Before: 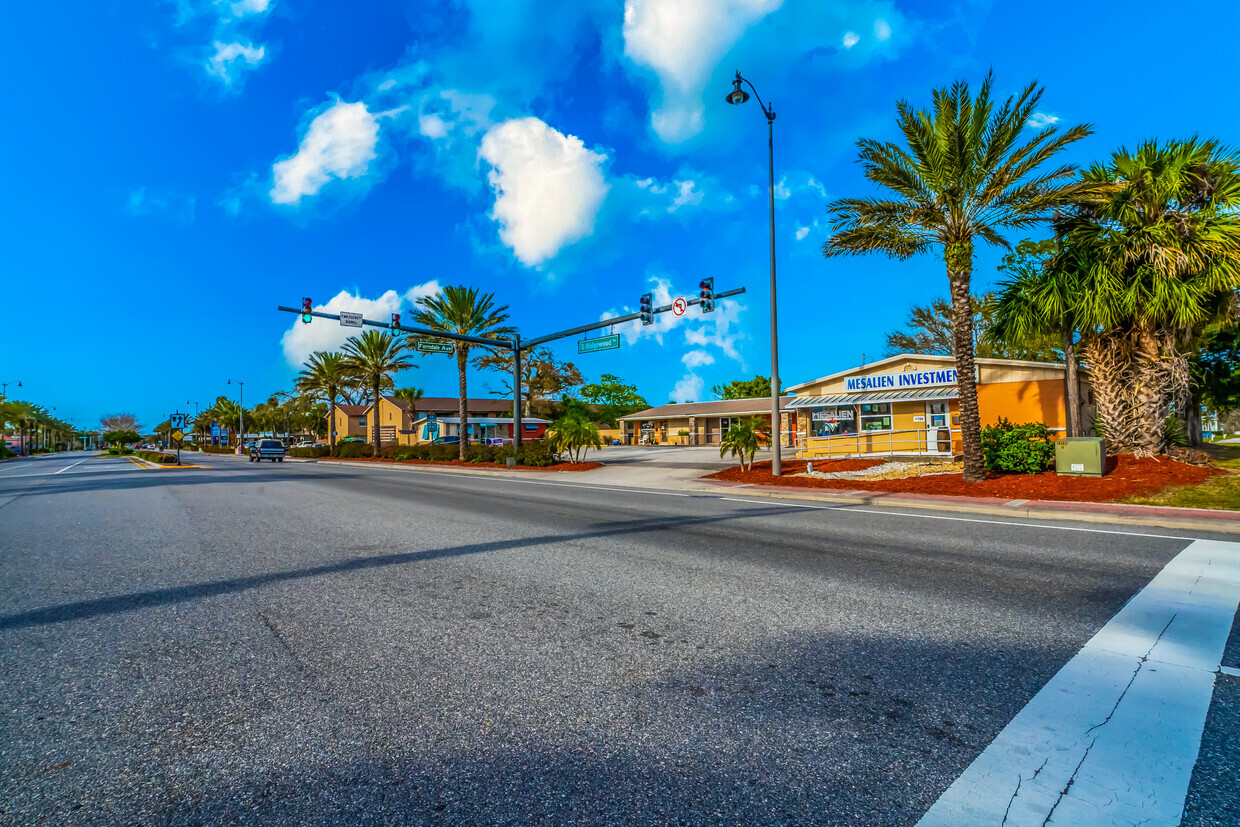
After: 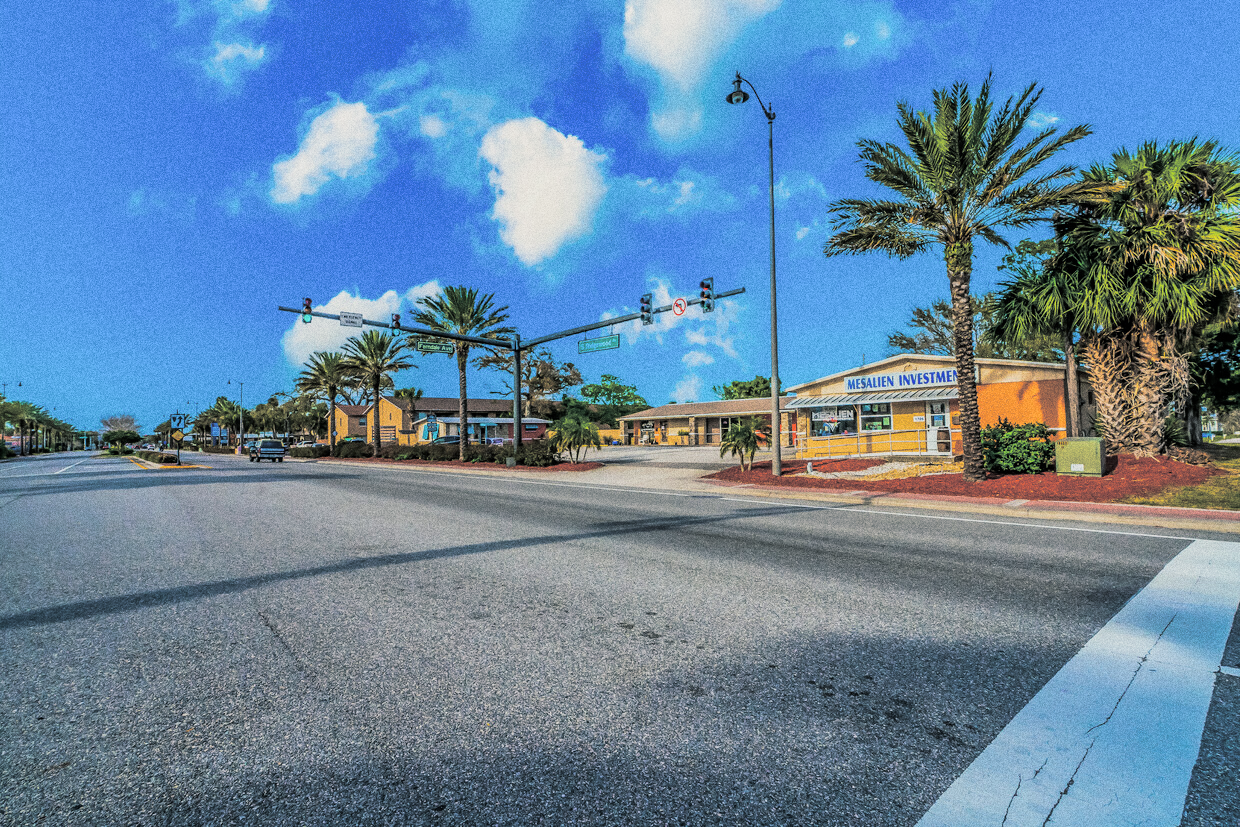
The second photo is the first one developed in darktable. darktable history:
exposure: exposure 0.6 EV, compensate highlight preservation false
split-toning: shadows › hue 201.6°, shadows › saturation 0.16, highlights › hue 50.4°, highlights › saturation 0.2, balance -49.9
filmic rgb: black relative exposure -7.65 EV, white relative exposure 4.56 EV, hardness 3.61
grain: coarseness 0.09 ISO, strength 40%
